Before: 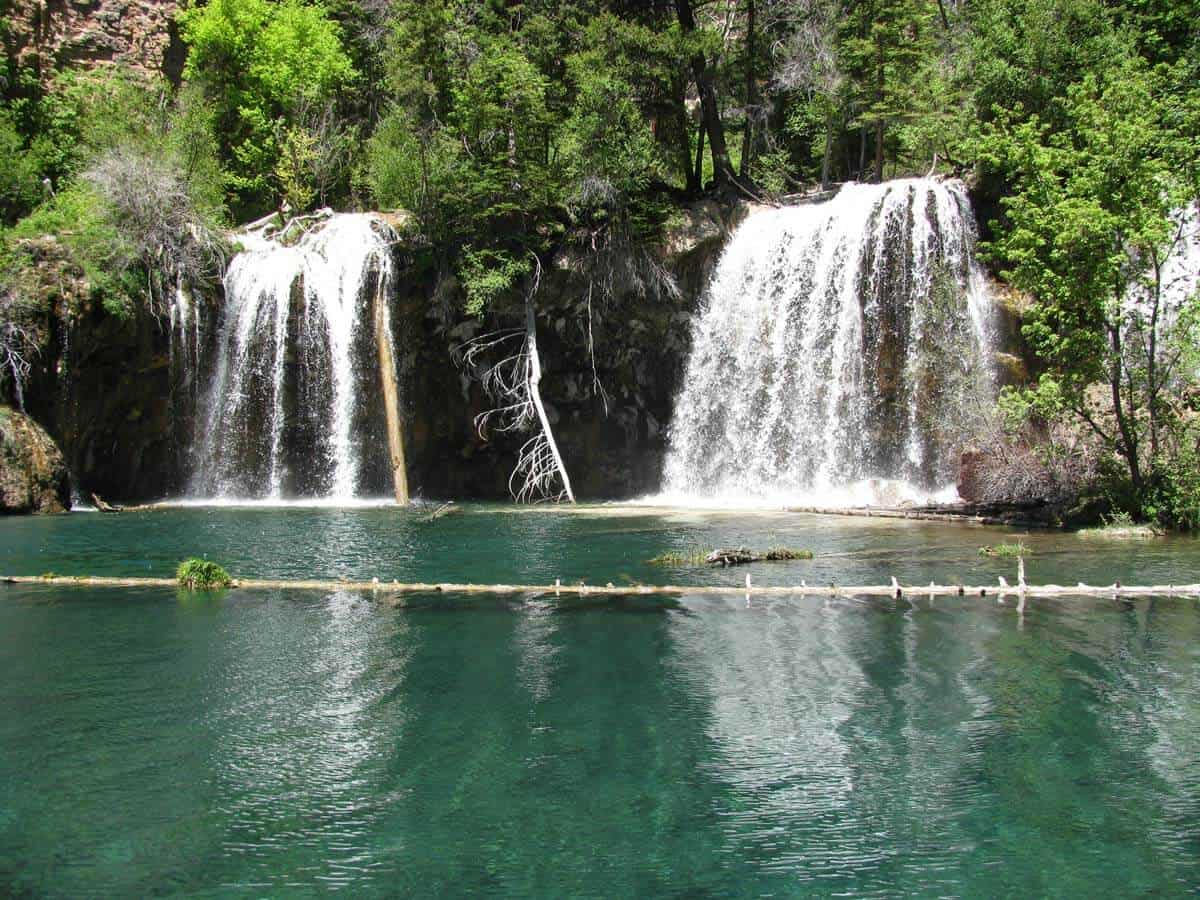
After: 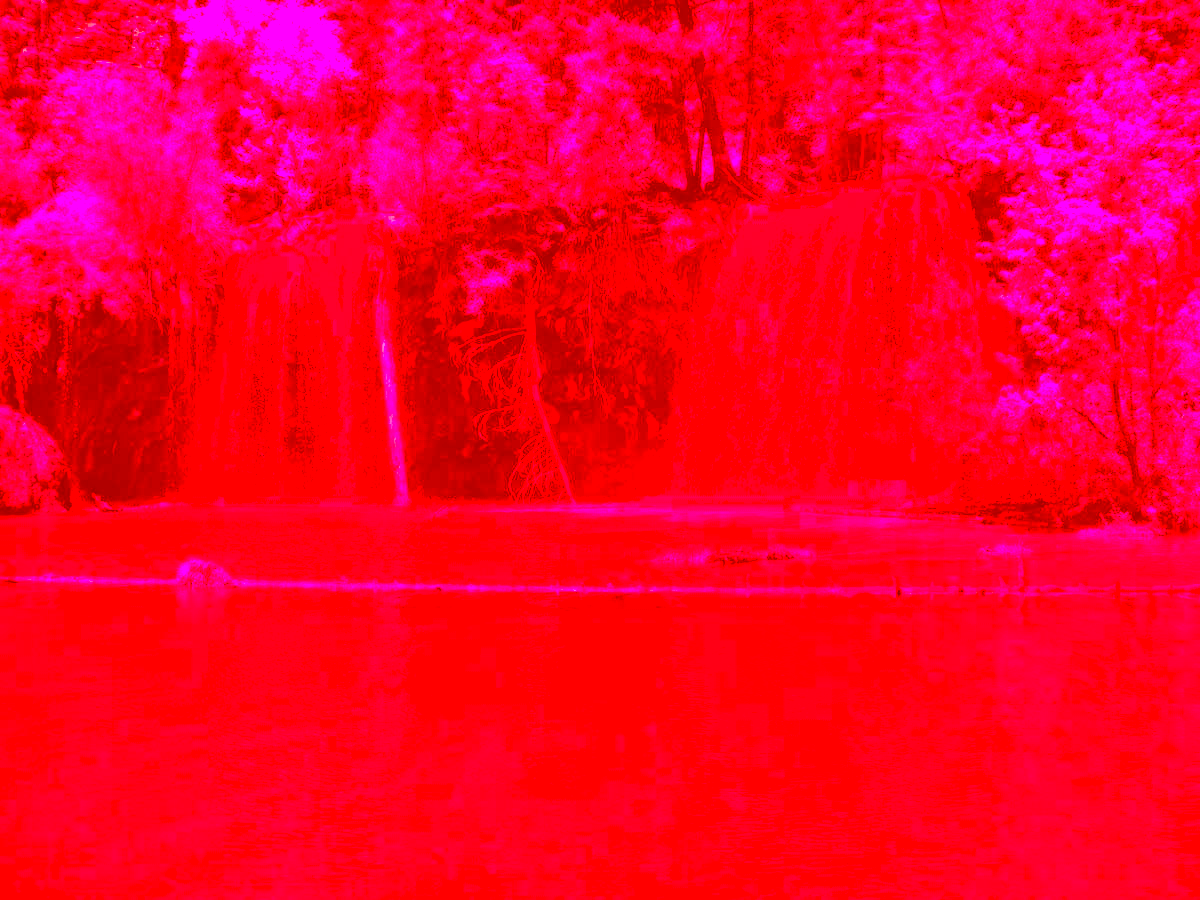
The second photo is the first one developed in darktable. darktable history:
color correction: highlights a* -39.68, highlights b* -40, shadows a* -40, shadows b* -40, saturation -3
color zones: curves: ch0 [(0, 0.553) (0.123, 0.58) (0.23, 0.419) (0.468, 0.155) (0.605, 0.132) (0.723, 0.063) (0.833, 0.172) (0.921, 0.468)]; ch1 [(0.025, 0.645) (0.229, 0.584) (0.326, 0.551) (0.537, 0.446) (0.599, 0.911) (0.708, 1) (0.805, 0.944)]; ch2 [(0.086, 0.468) (0.254, 0.464) (0.638, 0.564) (0.702, 0.592) (0.768, 0.564)]
white balance: red 0.976, blue 1.04
